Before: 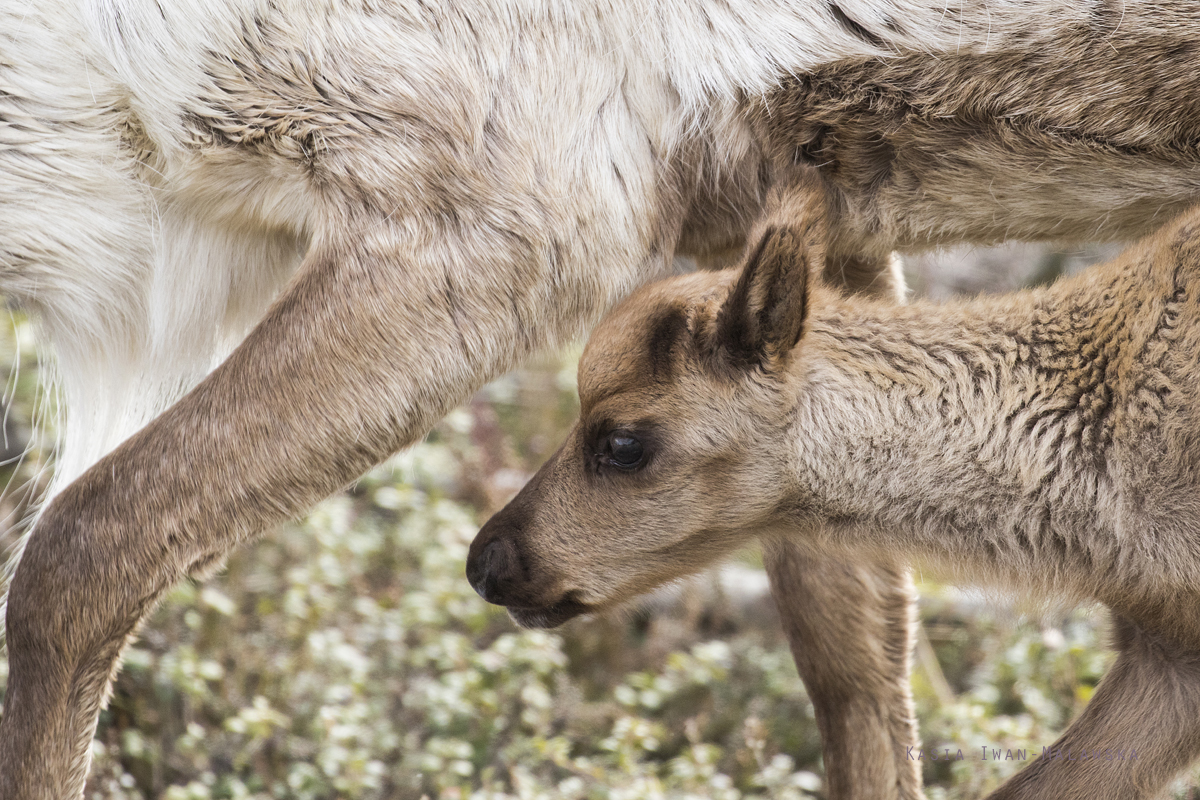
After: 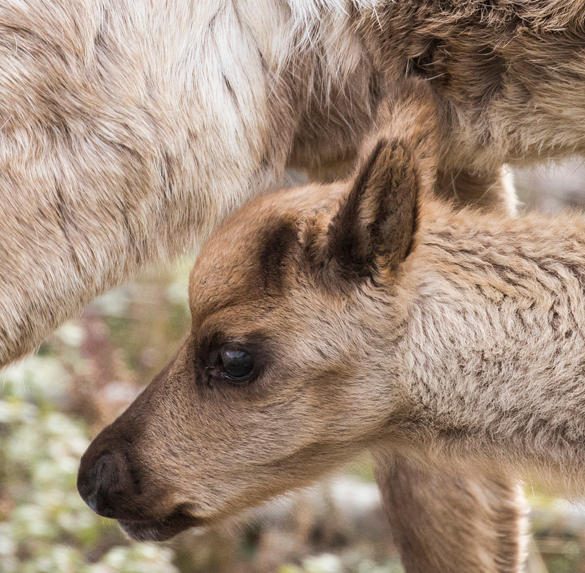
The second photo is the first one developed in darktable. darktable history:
crop: left 32.496%, top 10.966%, right 18.728%, bottom 17.364%
